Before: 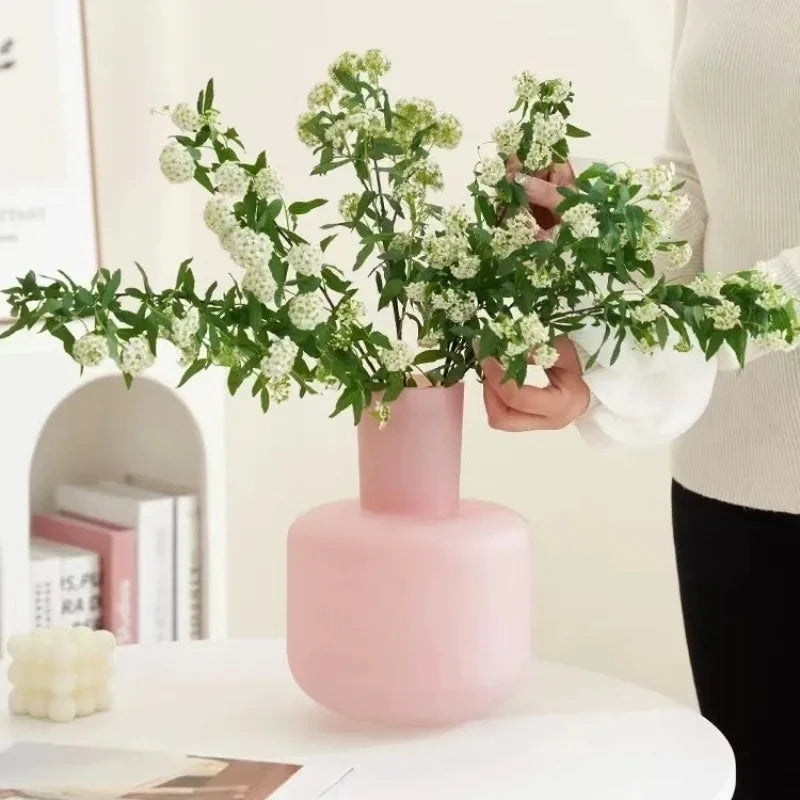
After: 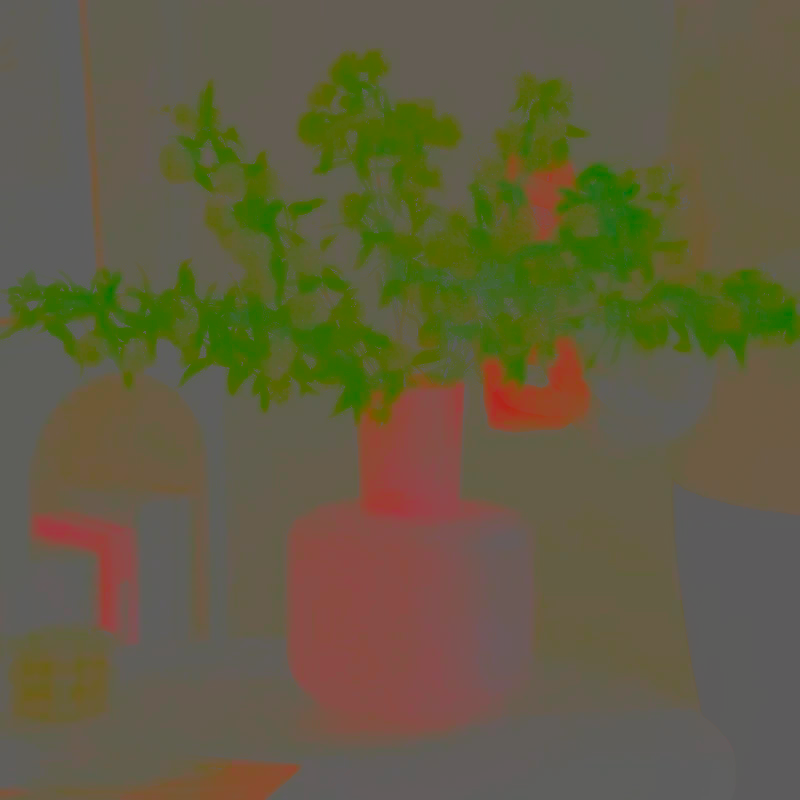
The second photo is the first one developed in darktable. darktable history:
local contrast: highlights 100%, shadows 100%, detail 120%, midtone range 0.2
contrast brightness saturation: contrast -0.99, brightness -0.17, saturation 0.75
filmic rgb: white relative exposure 2.34 EV, hardness 6.59
